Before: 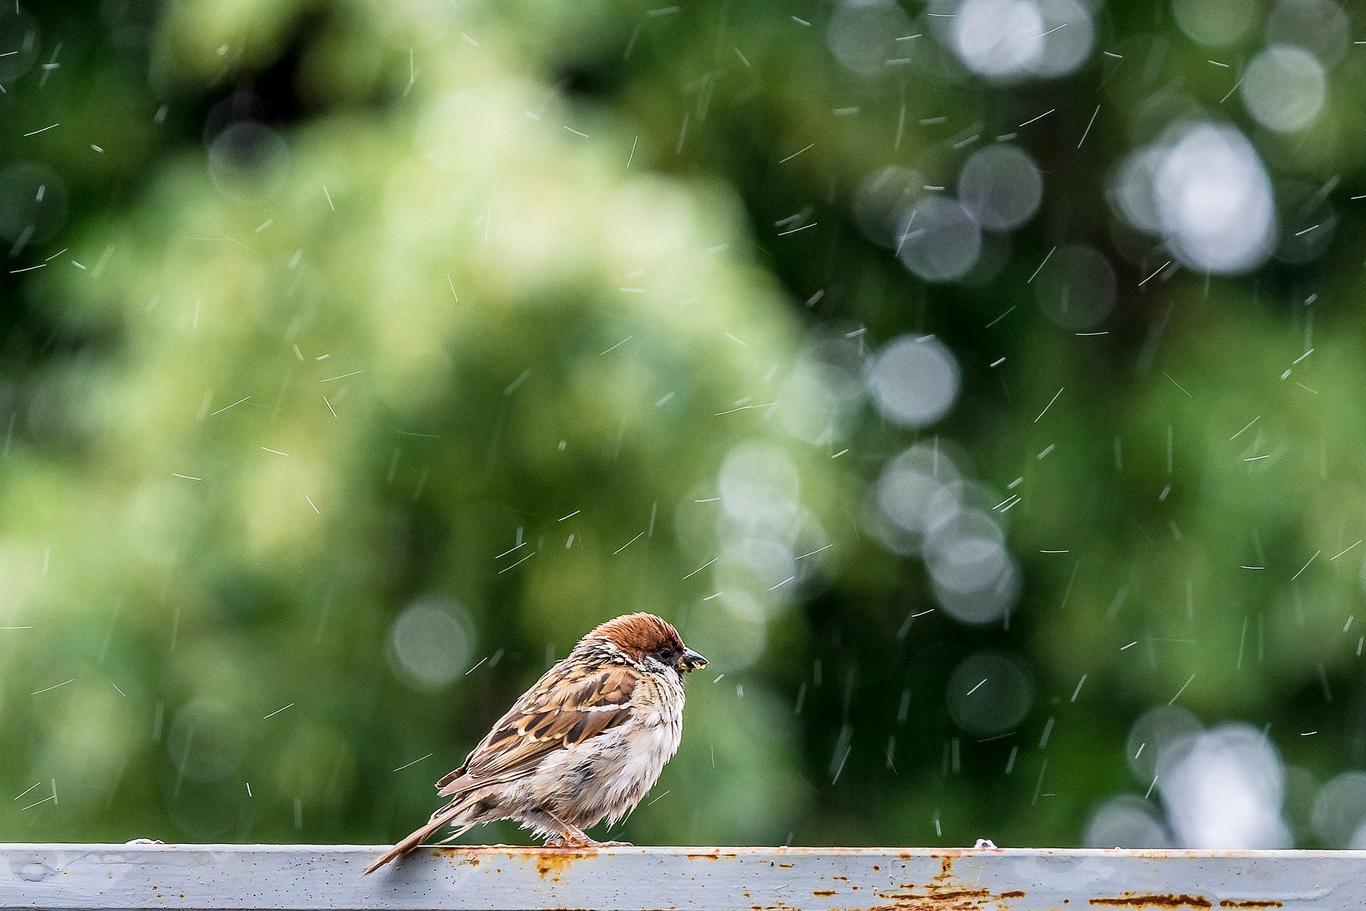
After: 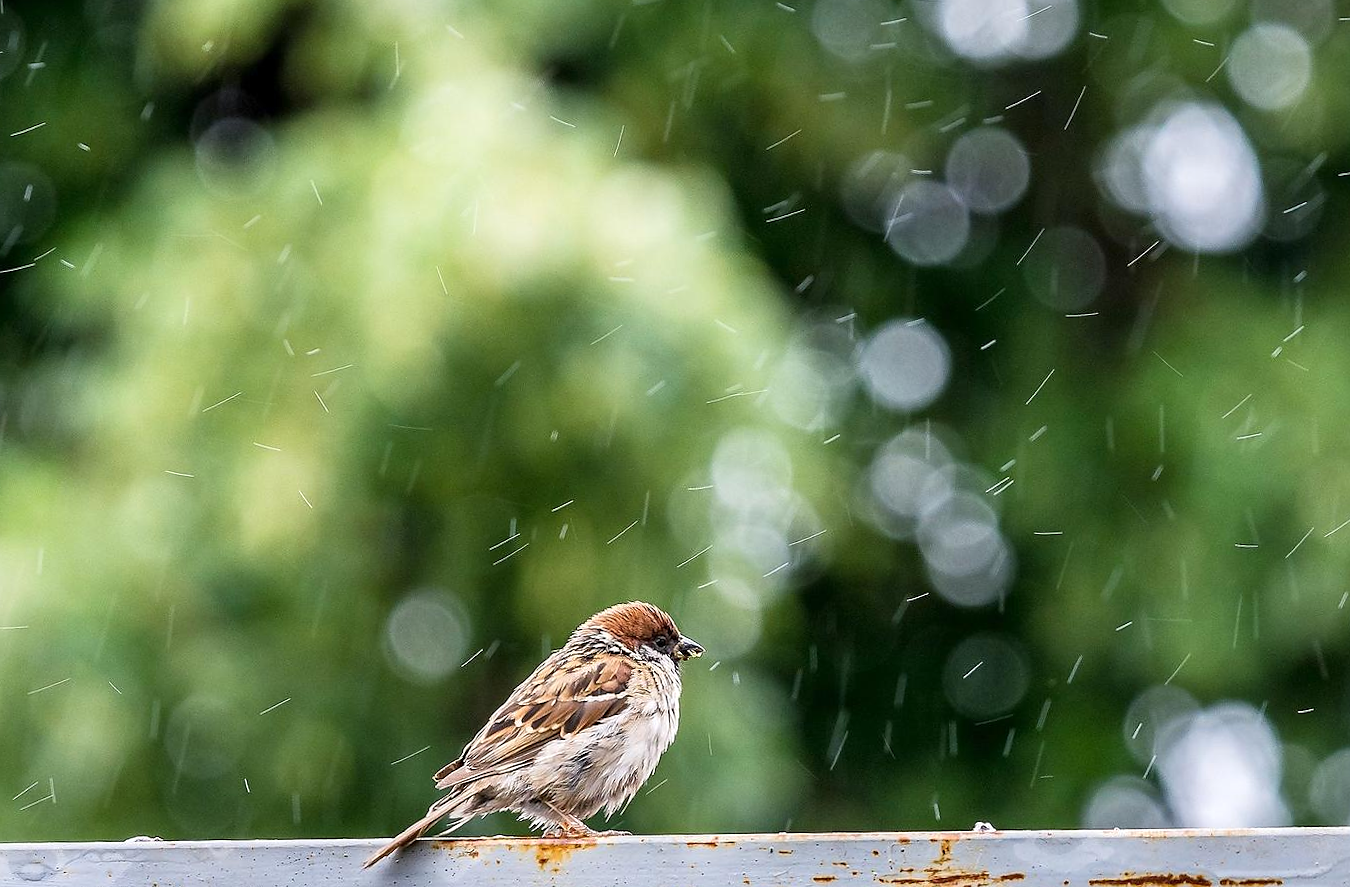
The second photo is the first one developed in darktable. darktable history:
rotate and perspective: rotation -1°, crop left 0.011, crop right 0.989, crop top 0.025, crop bottom 0.975
sharpen: radius 1, threshold 1
exposure: exposure 0.128 EV, compensate highlight preservation false
